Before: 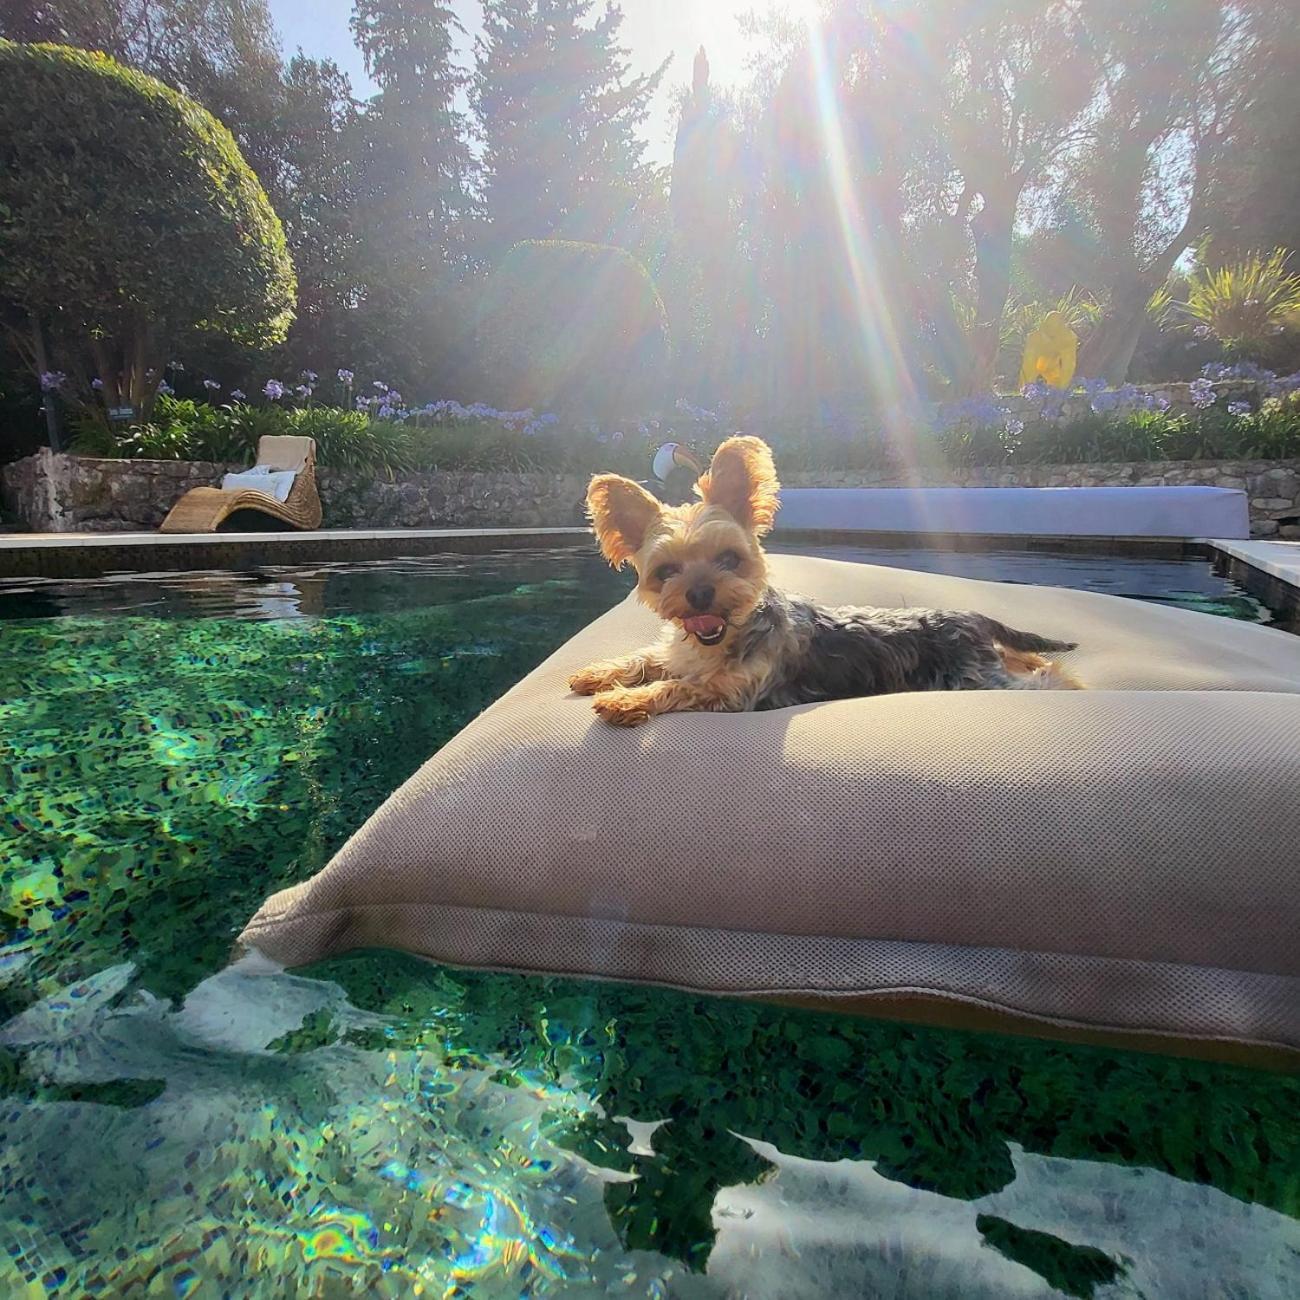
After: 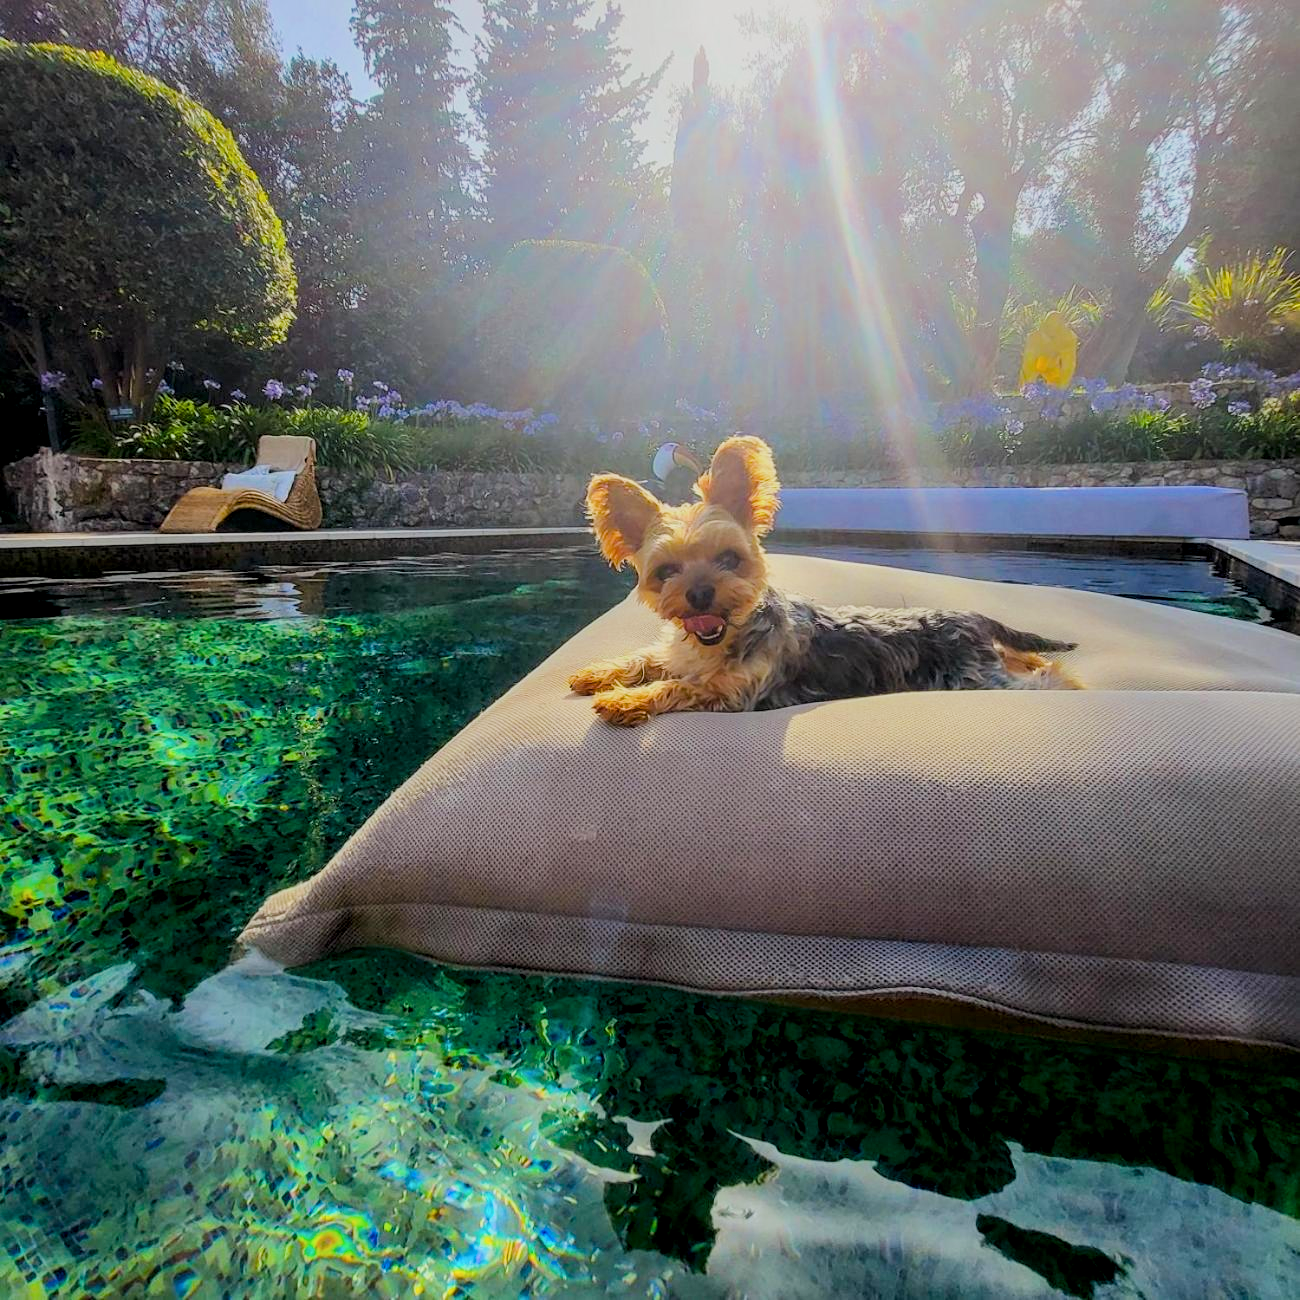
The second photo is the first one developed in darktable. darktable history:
filmic rgb: black relative exposure -7.65 EV, white relative exposure 4.56 EV, hardness 3.61
tone equalizer "mask blending: all purposes": on, module defaults
local contrast: detail 130%
color balance rgb: linear chroma grading › global chroma 15%, perceptual saturation grading › global saturation 30%
color zones: curves: ch0 [(0.068, 0.464) (0.25, 0.5) (0.48, 0.508) (0.75, 0.536) (0.886, 0.476) (0.967, 0.456)]; ch1 [(0.066, 0.456) (0.25, 0.5) (0.616, 0.508) (0.746, 0.56) (0.934, 0.444)]
